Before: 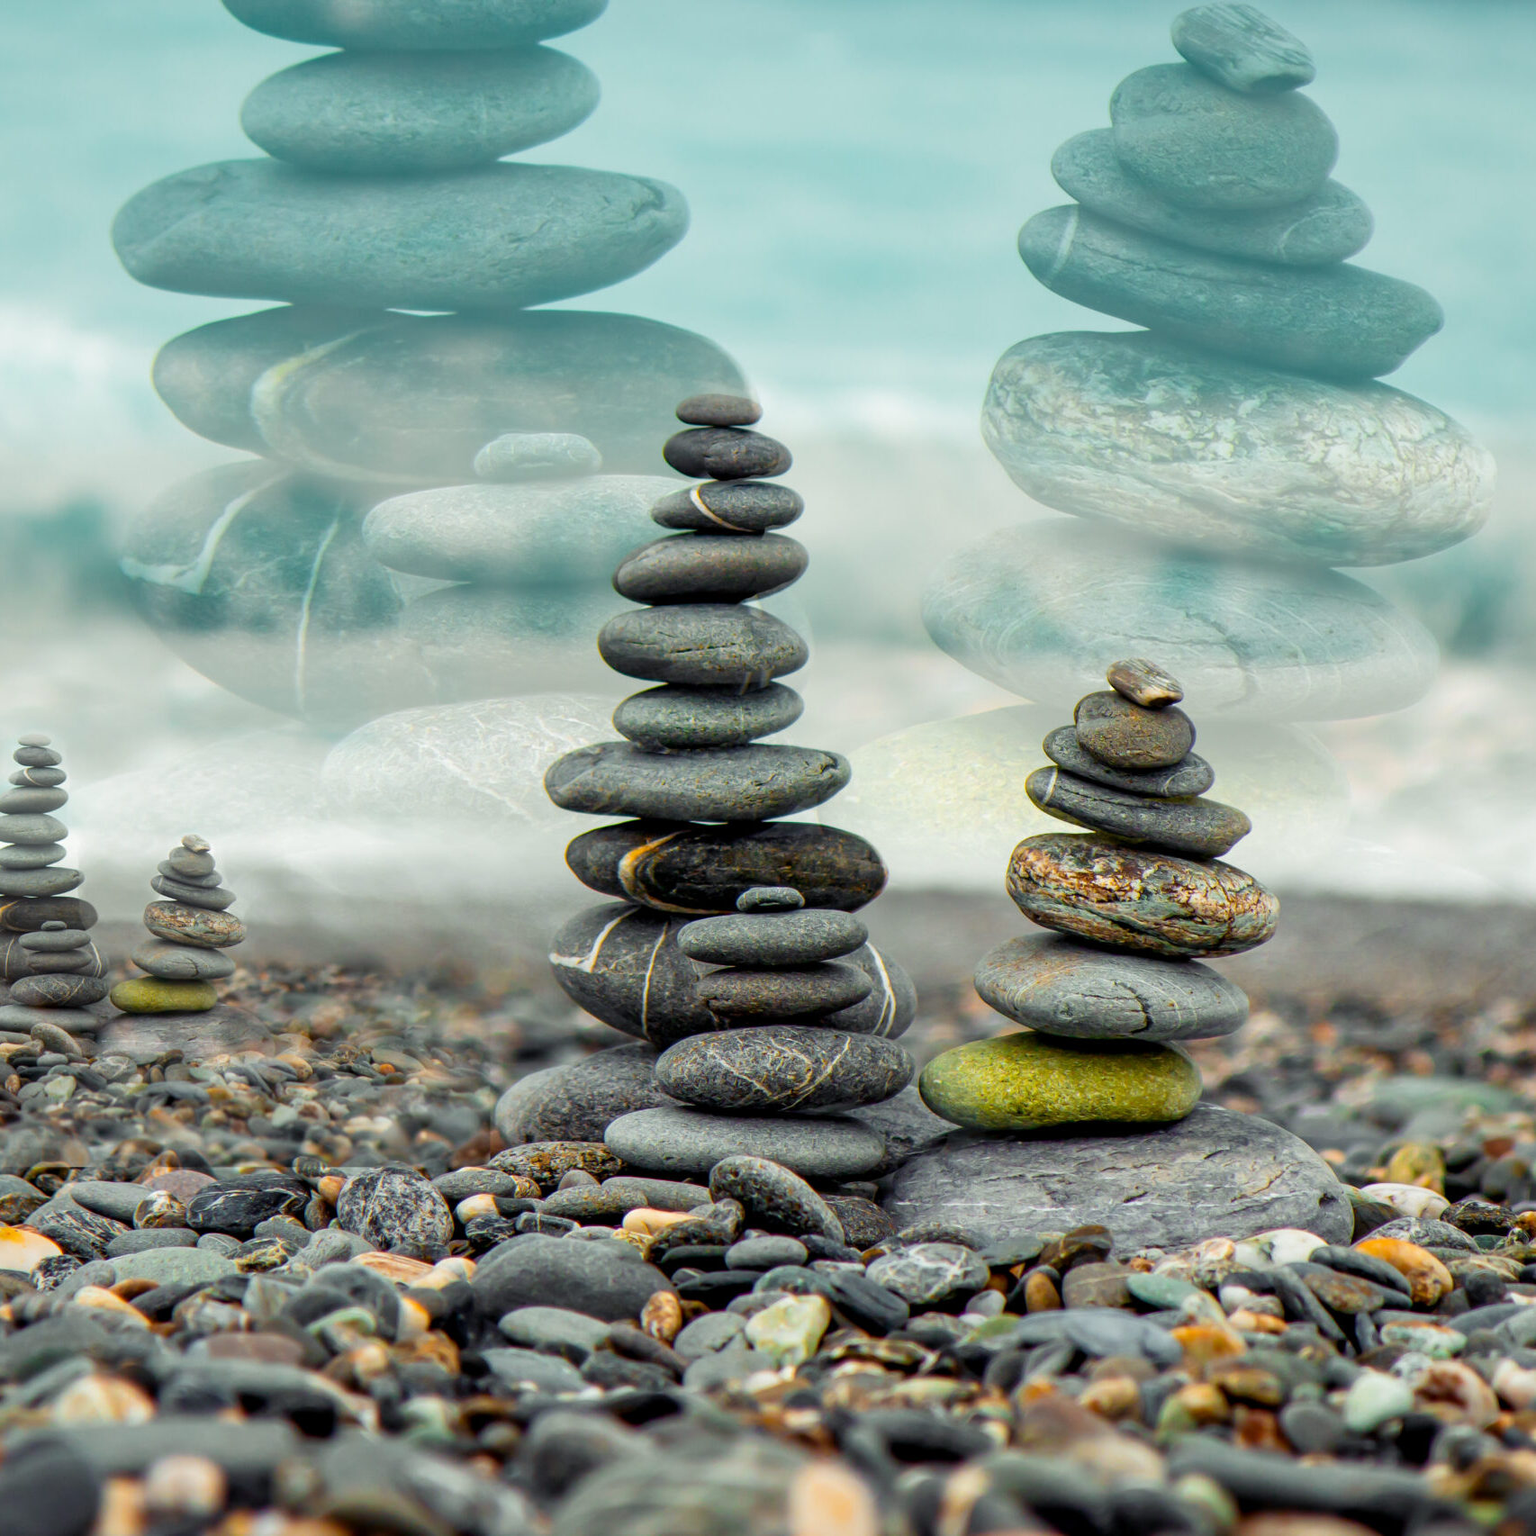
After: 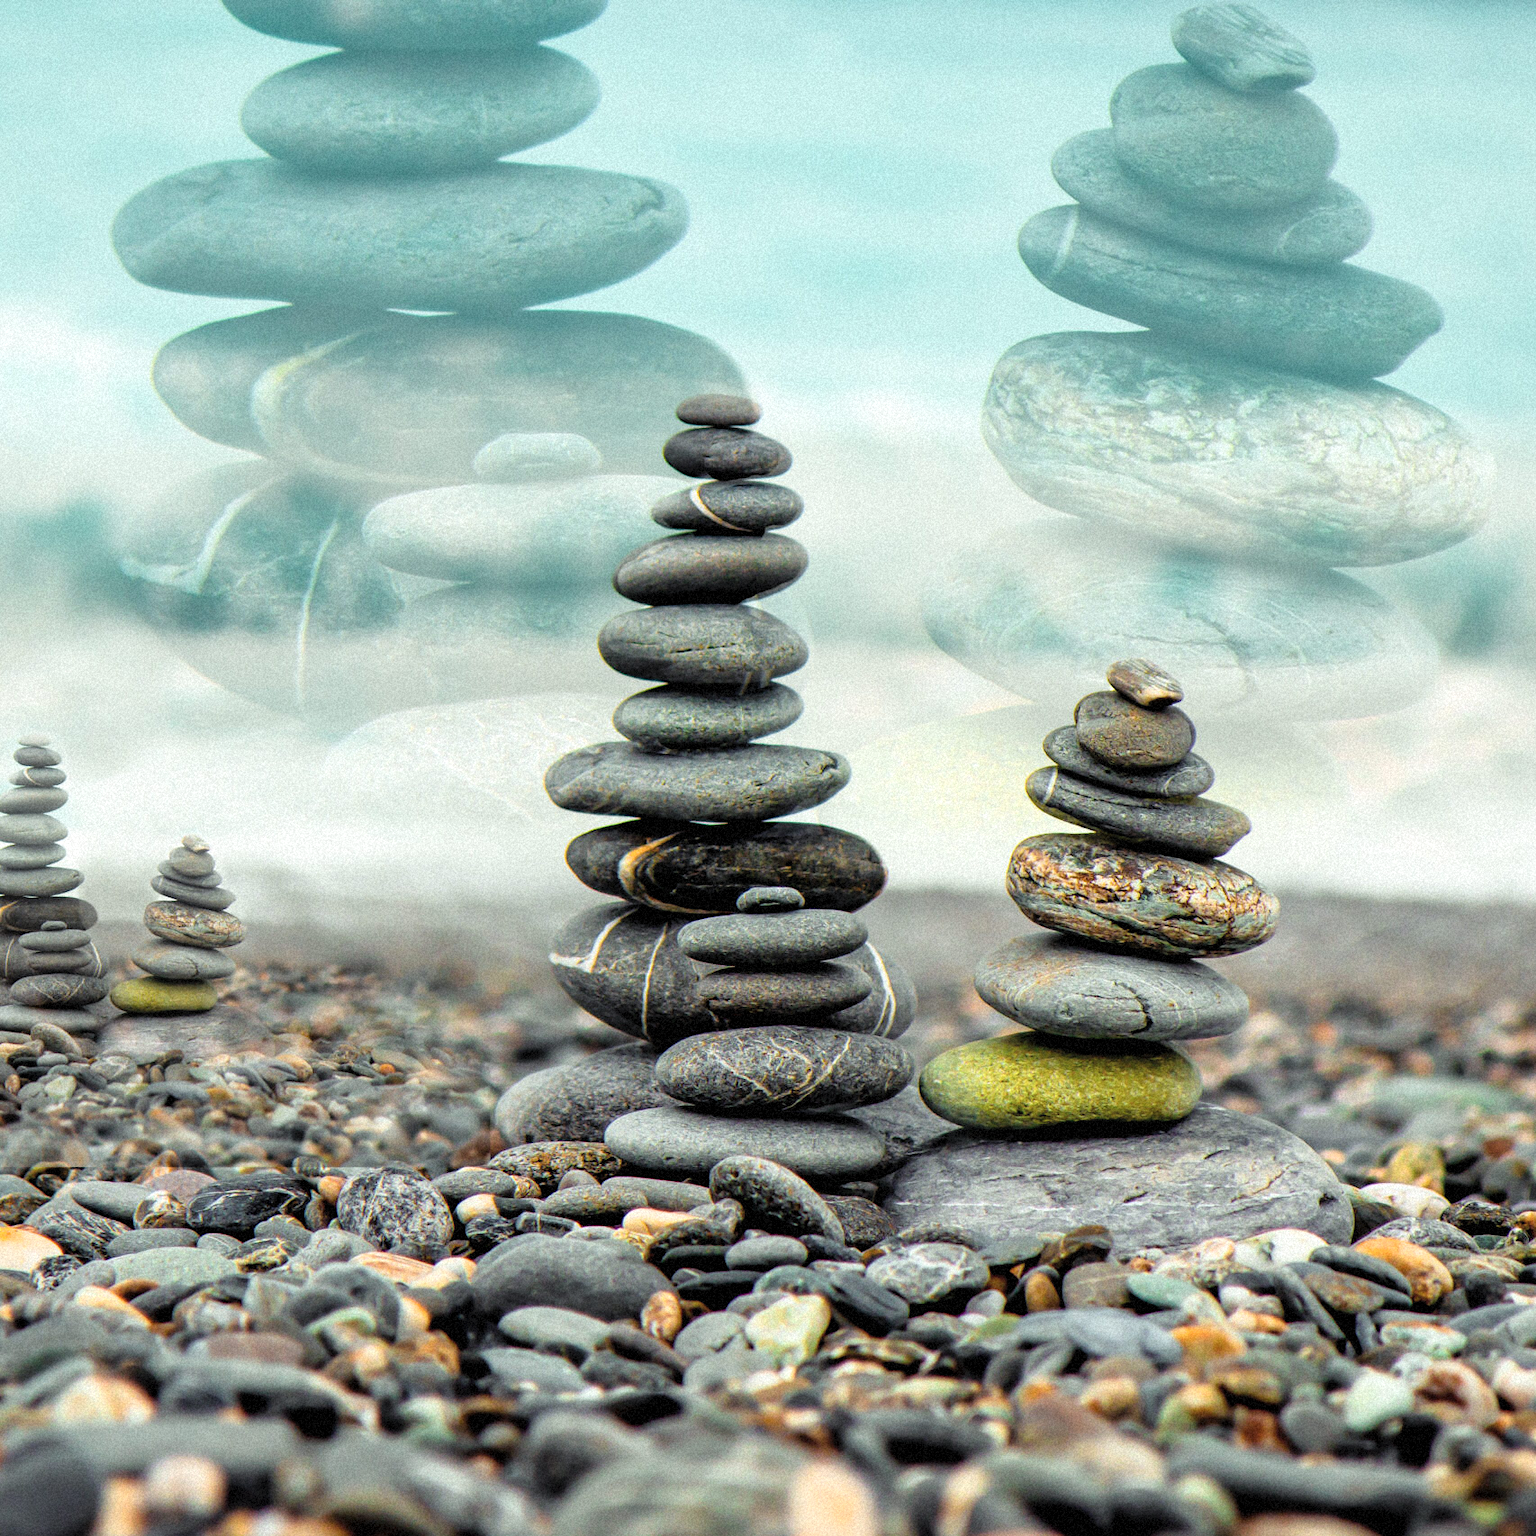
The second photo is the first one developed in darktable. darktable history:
filmic rgb: white relative exposure 2.45 EV, hardness 6.33
tone equalizer: on, module defaults
contrast brightness saturation: brightness 0.13
grain: mid-tones bias 0%
